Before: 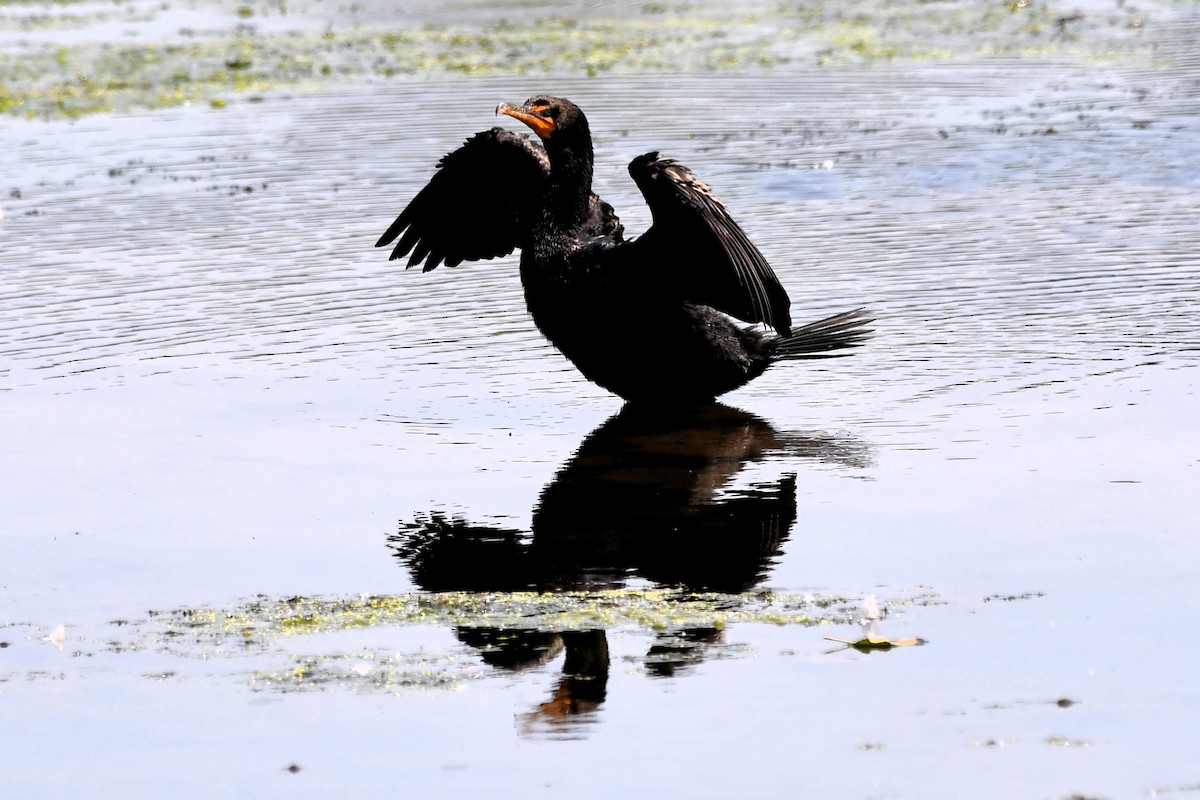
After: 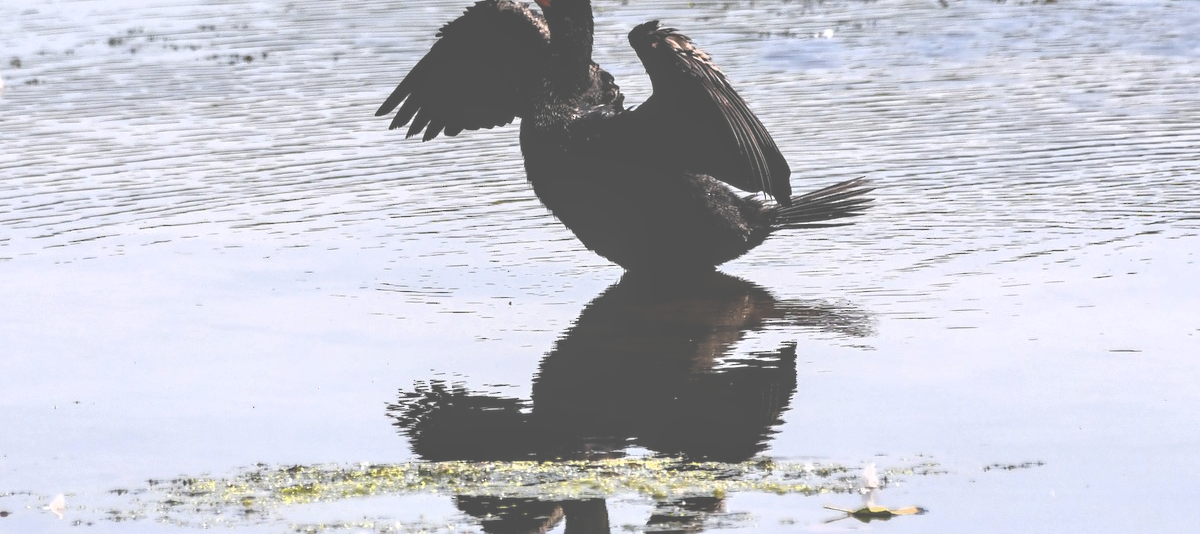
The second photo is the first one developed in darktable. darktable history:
crop: top 16.394%, bottom 16.769%
local contrast: on, module defaults
exposure: black level correction -0.087, compensate highlight preservation false
